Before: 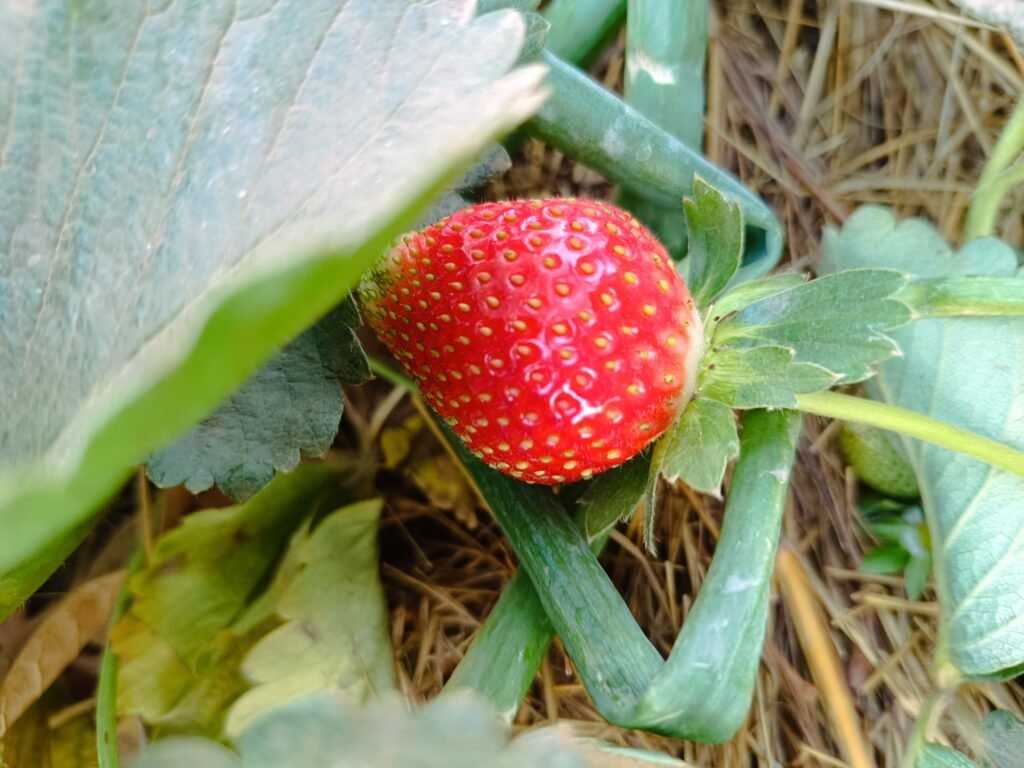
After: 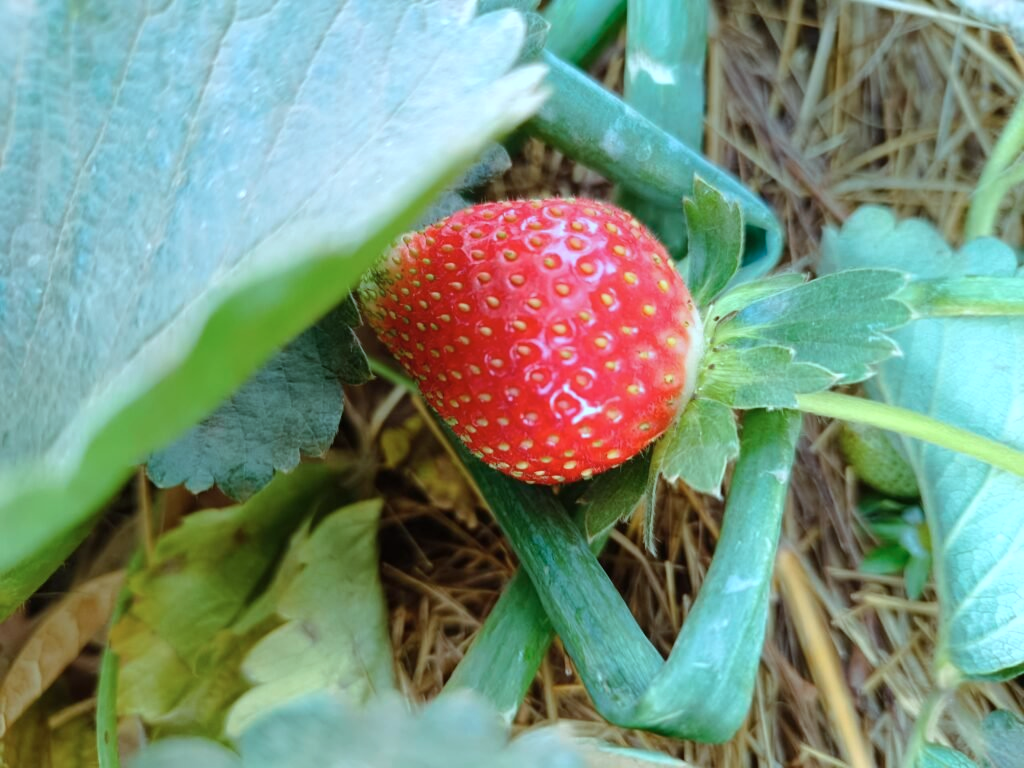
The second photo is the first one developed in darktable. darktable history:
tone equalizer: on, module defaults
color correction: highlights a* -11.71, highlights b* -15.58
